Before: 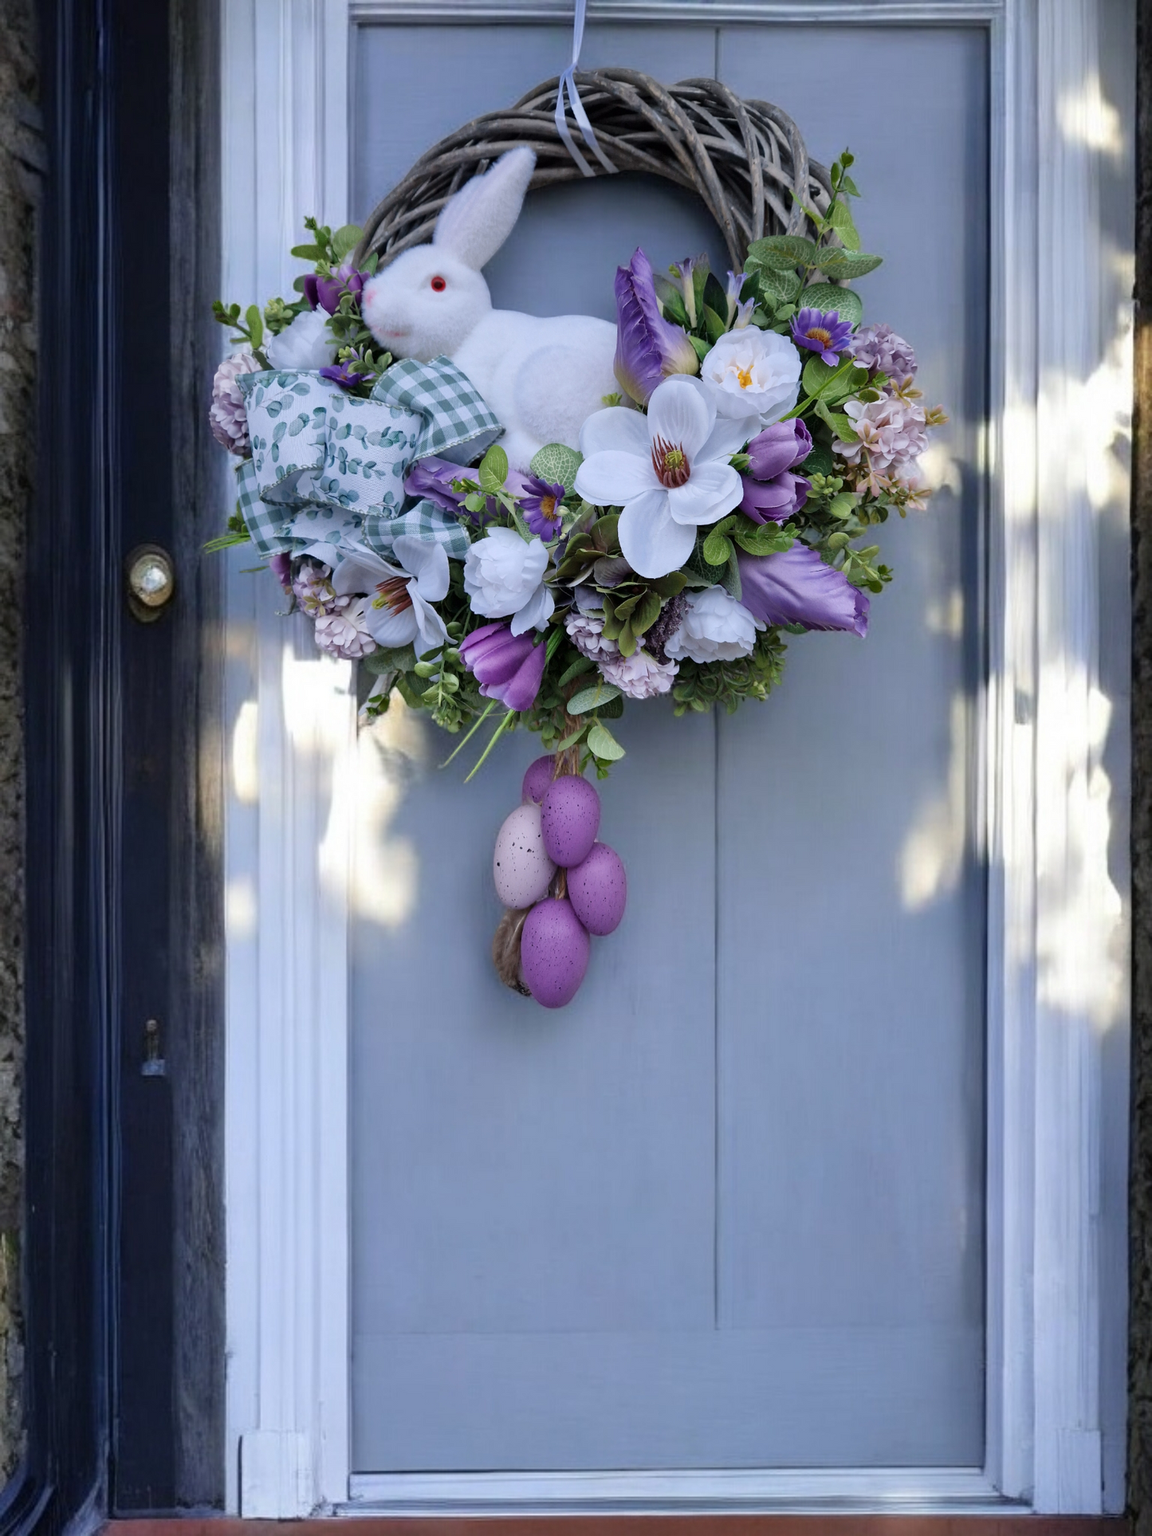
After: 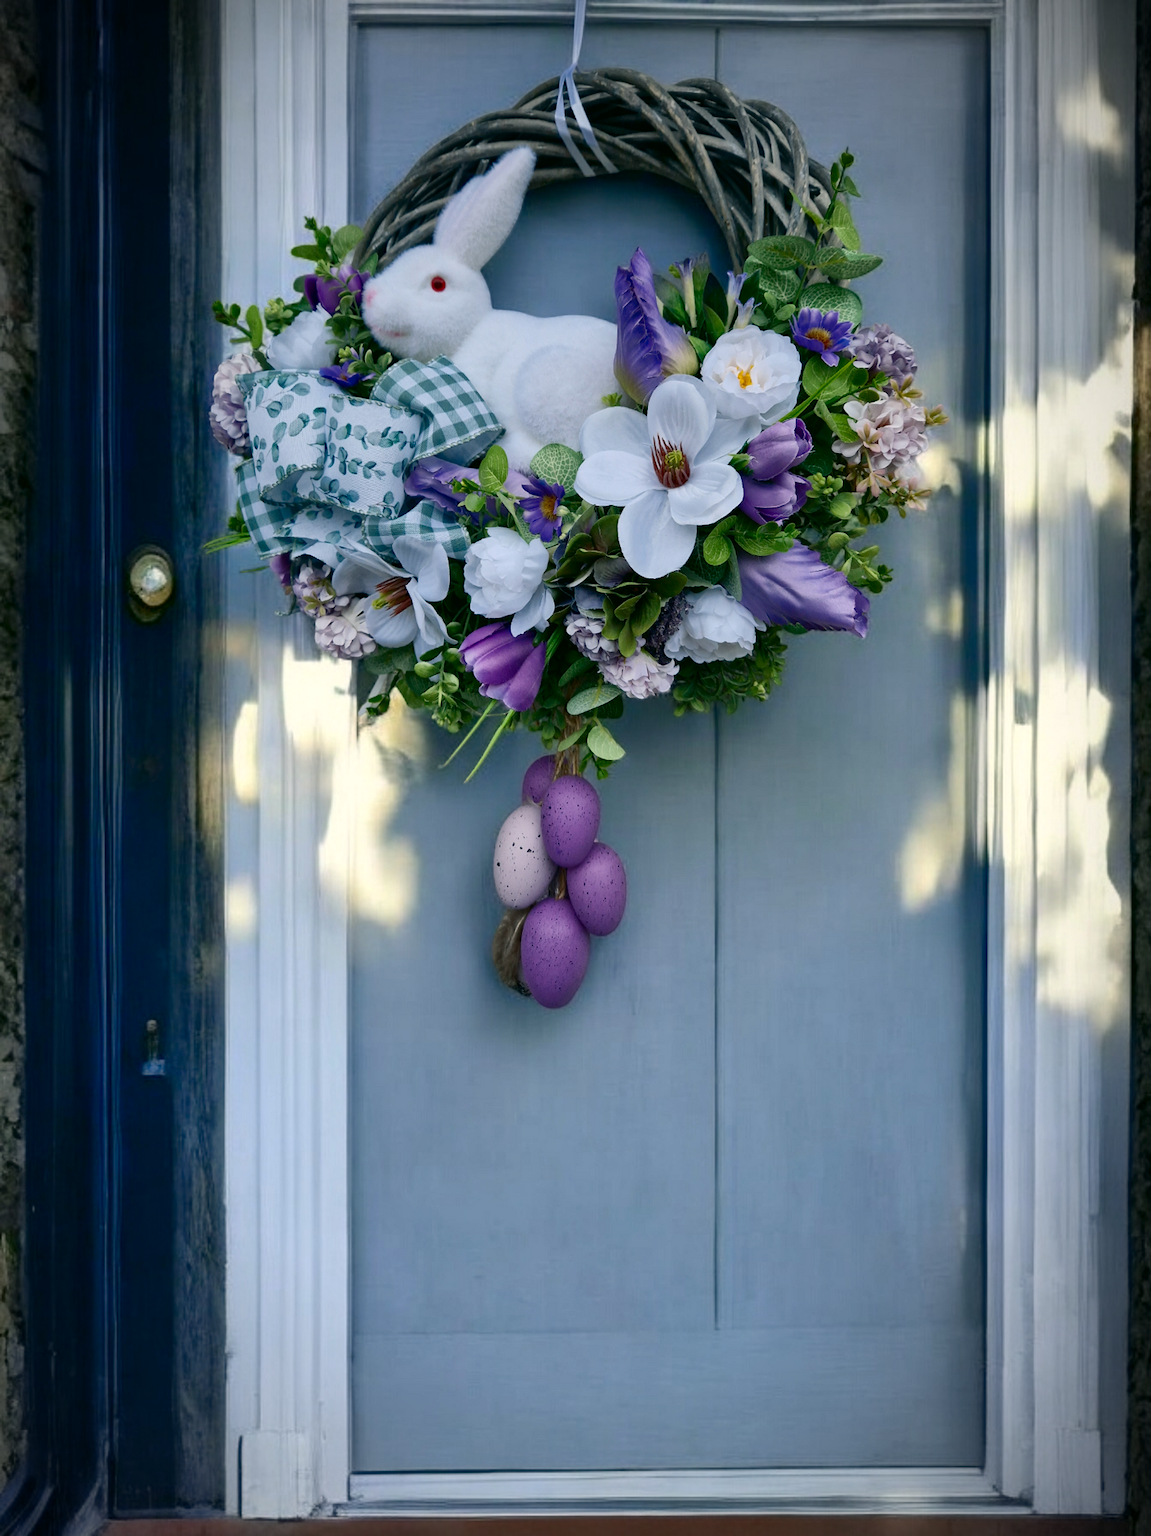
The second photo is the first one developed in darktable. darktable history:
shadows and highlights: on, module defaults
color correction: highlights a* -0.482, highlights b* 9.48, shadows a* -9.48, shadows b* 0.803
contrast brightness saturation: contrast 0.2, brightness -0.11, saturation 0.1
vignetting: automatic ratio true
